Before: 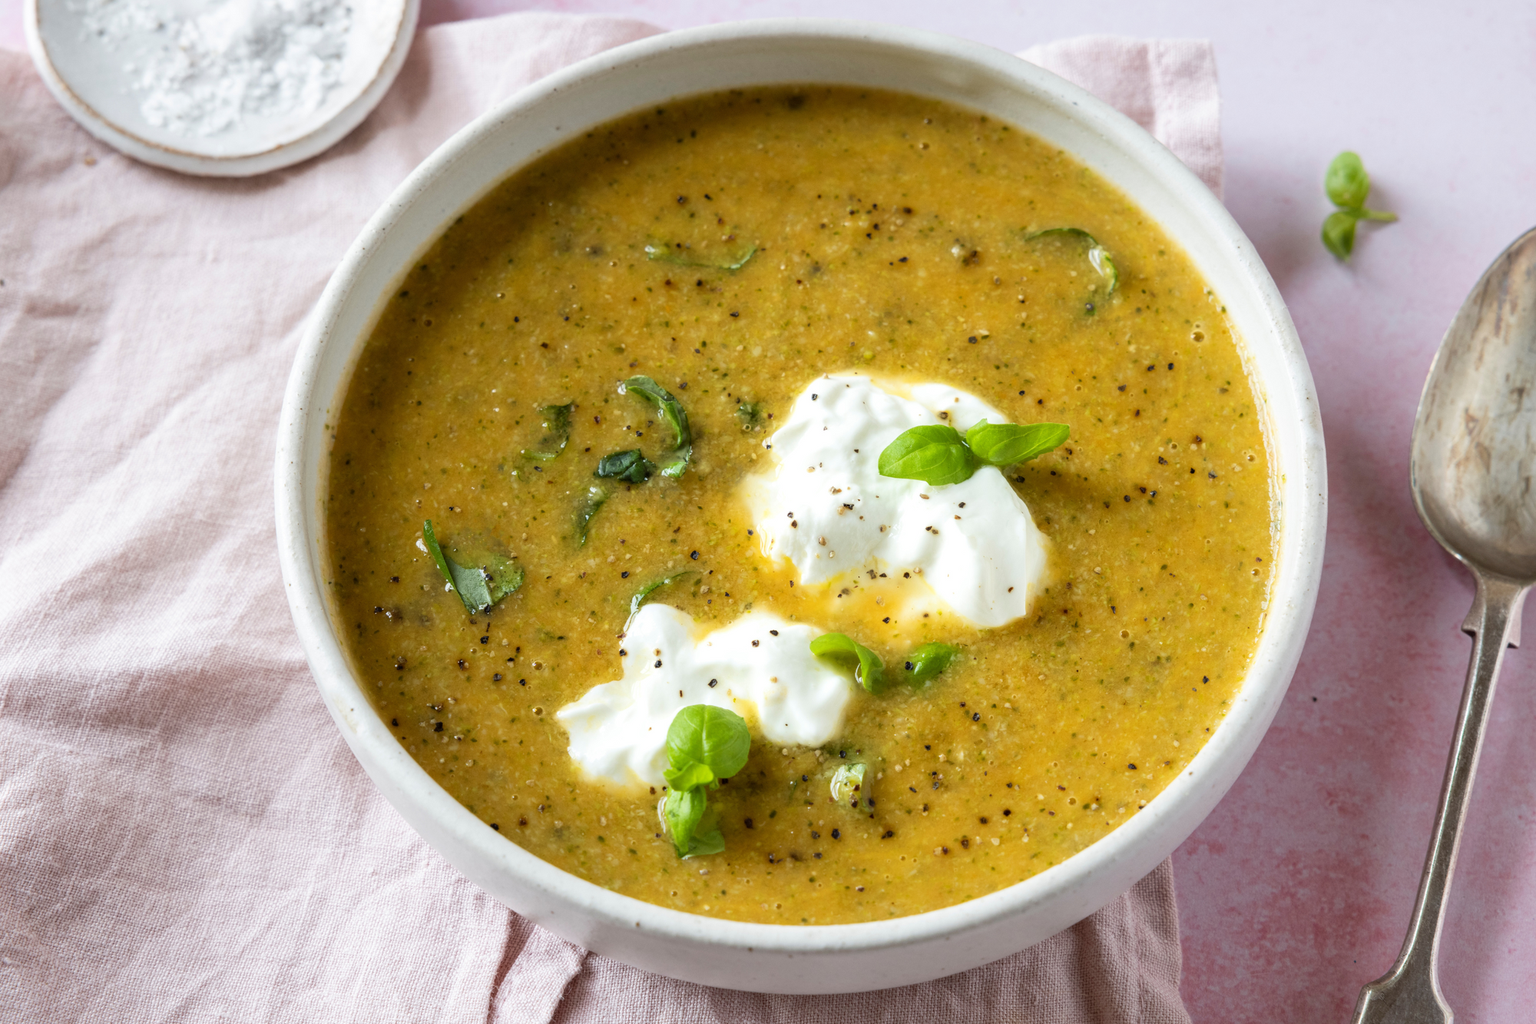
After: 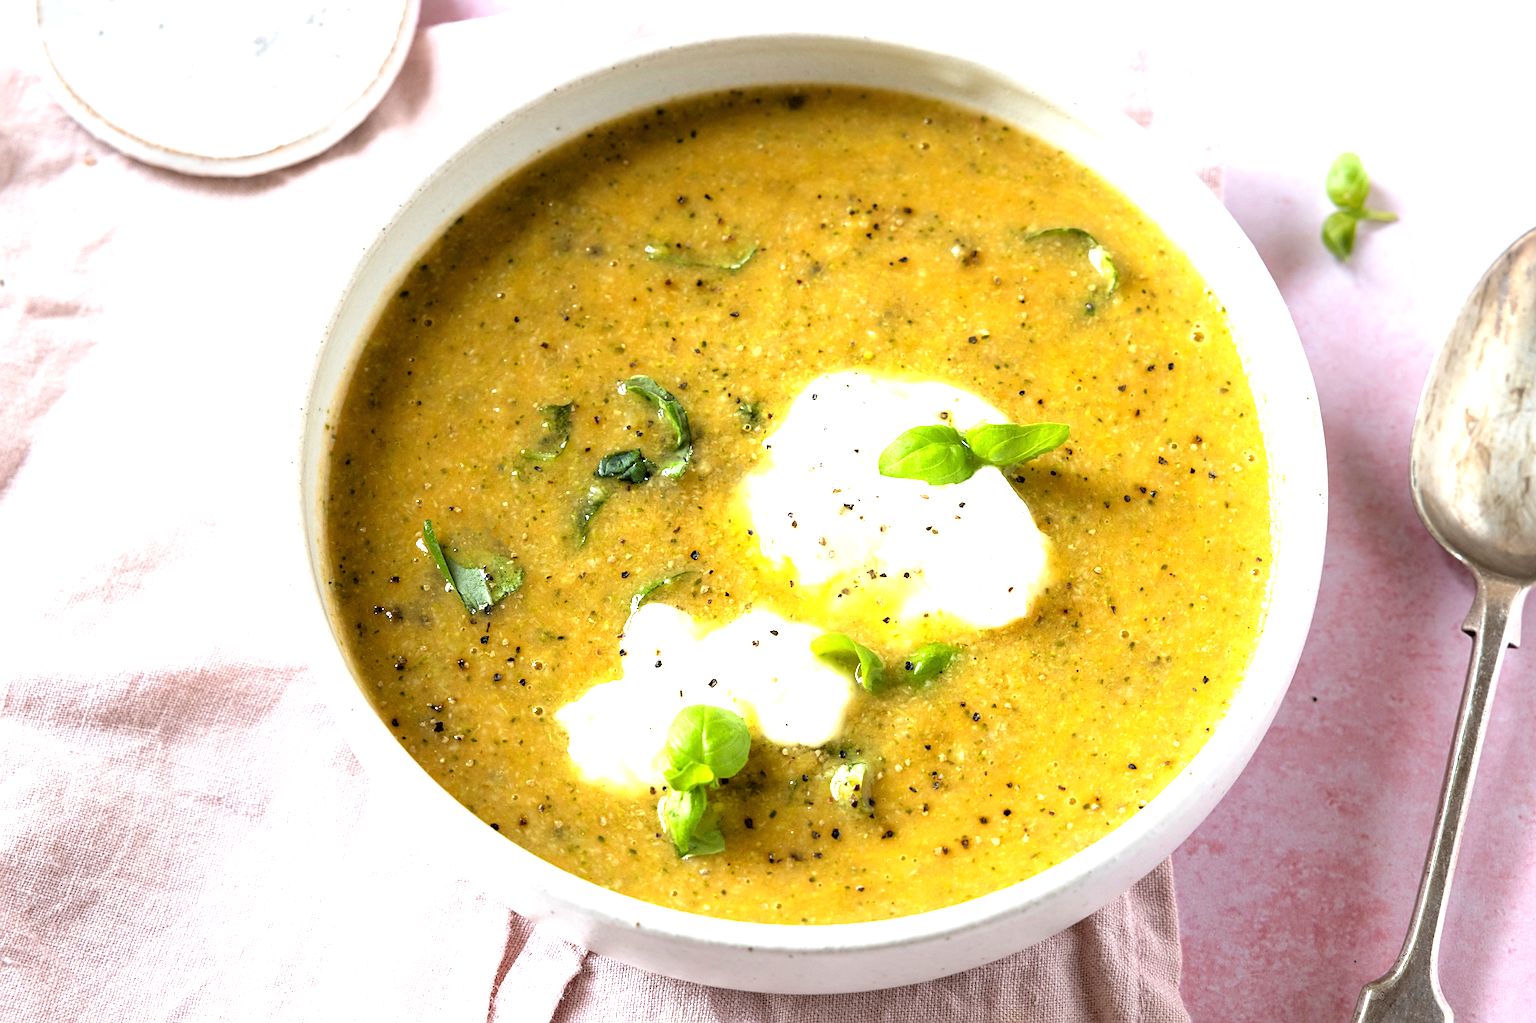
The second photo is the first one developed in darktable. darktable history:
tone equalizer: -8 EV -1.08 EV, -7 EV -1.03 EV, -6 EV -0.893 EV, -5 EV -0.582 EV, -3 EV 0.598 EV, -2 EV 0.864 EV, -1 EV 0.993 EV, +0 EV 1.05 EV
sharpen: radius 1.897, amount 0.391, threshold 1.674
